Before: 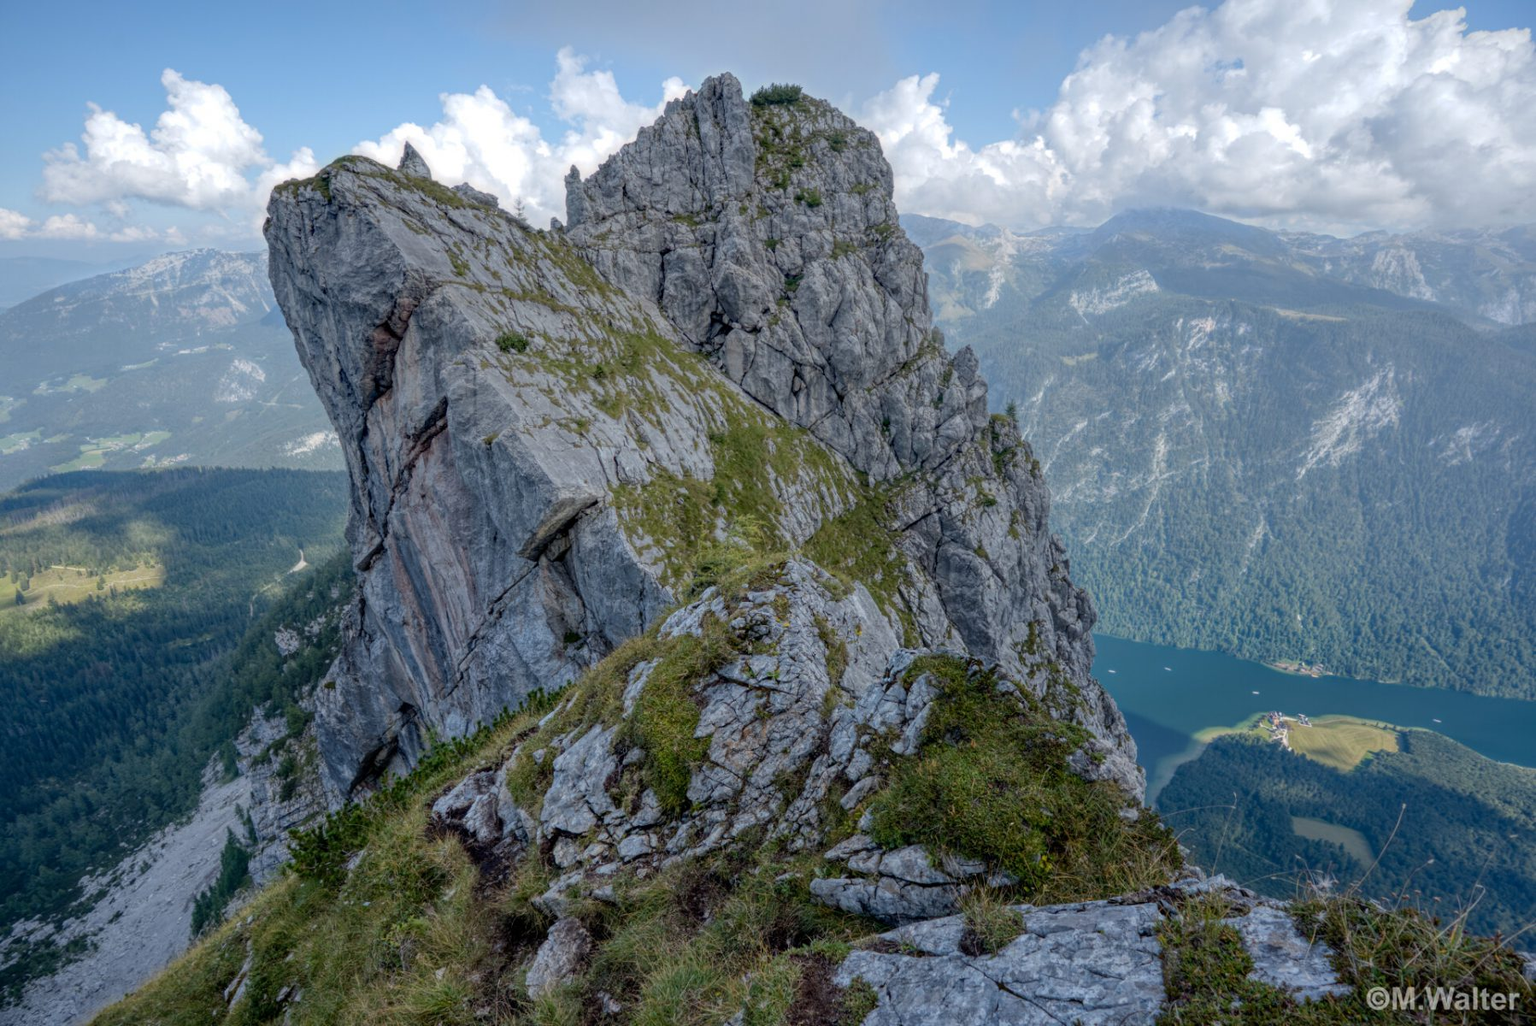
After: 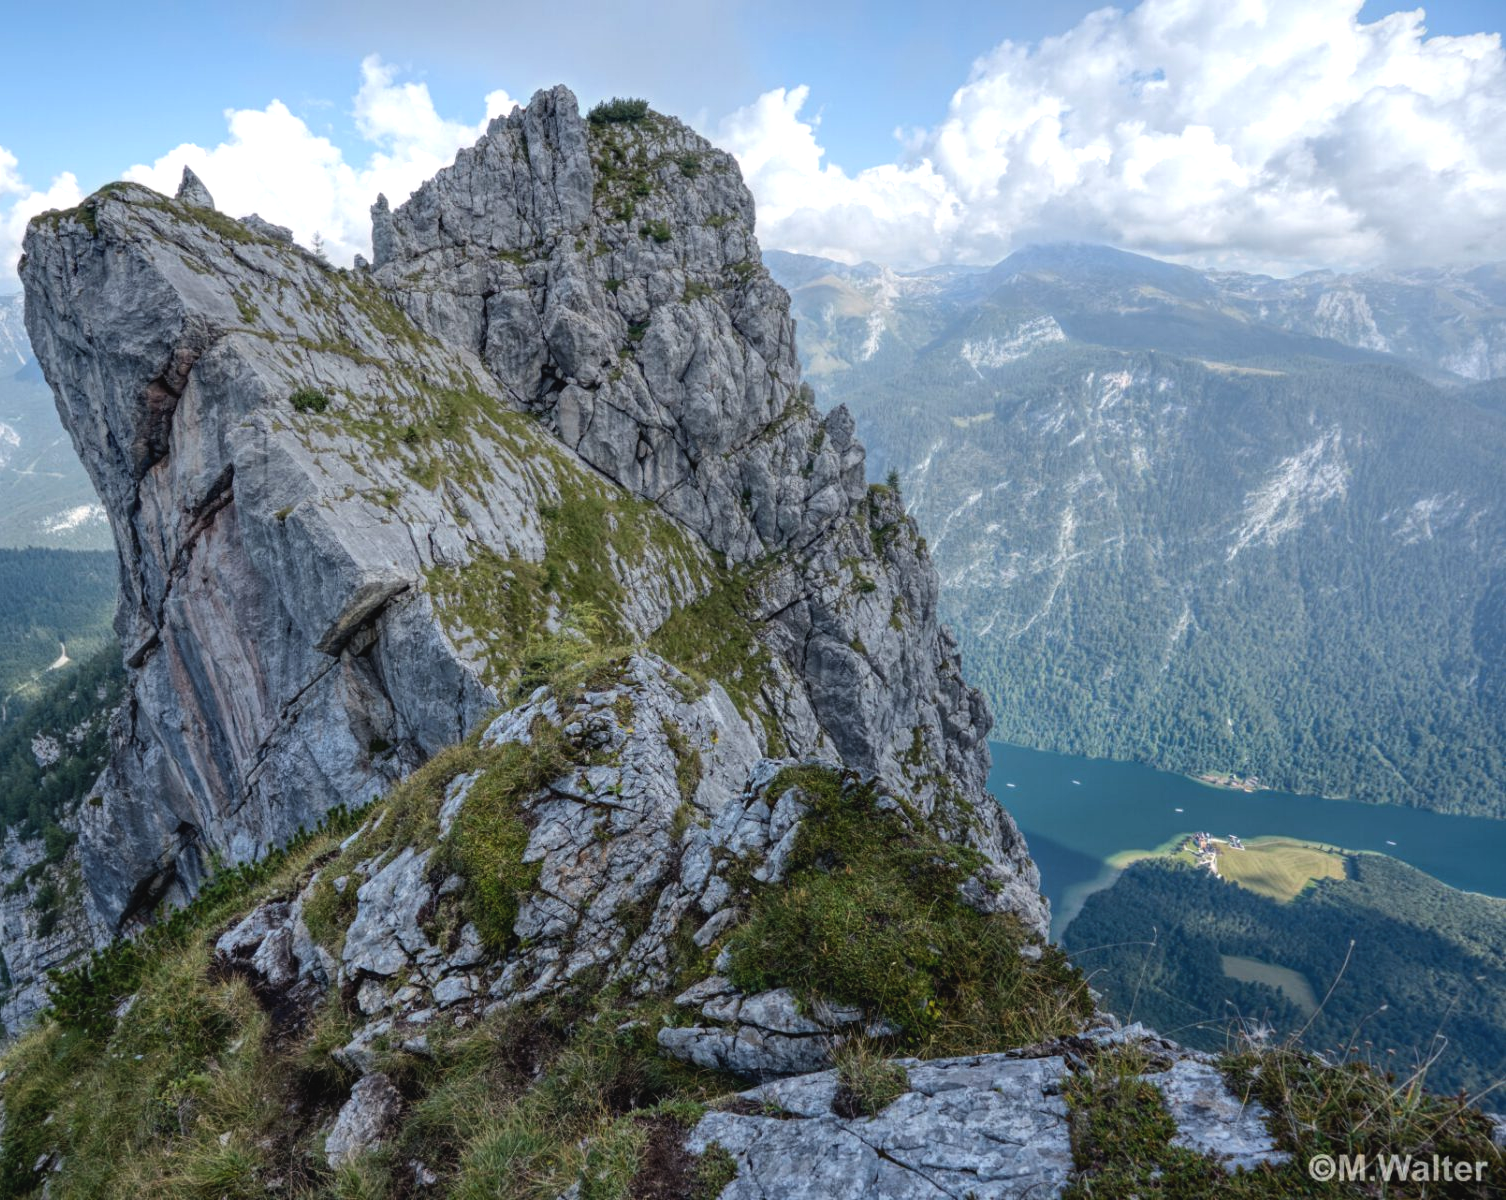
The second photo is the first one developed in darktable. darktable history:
tone equalizer: -8 EV -0.417 EV, -7 EV -0.389 EV, -6 EV -0.333 EV, -5 EV -0.222 EV, -3 EV 0.222 EV, -2 EV 0.333 EV, -1 EV 0.389 EV, +0 EV 0.417 EV, edges refinement/feathering 500, mask exposure compensation -1.57 EV, preserve details no
exposure: black level correction -0.005, exposure 0.054 EV, compensate highlight preservation false
crop: left 16.145%
